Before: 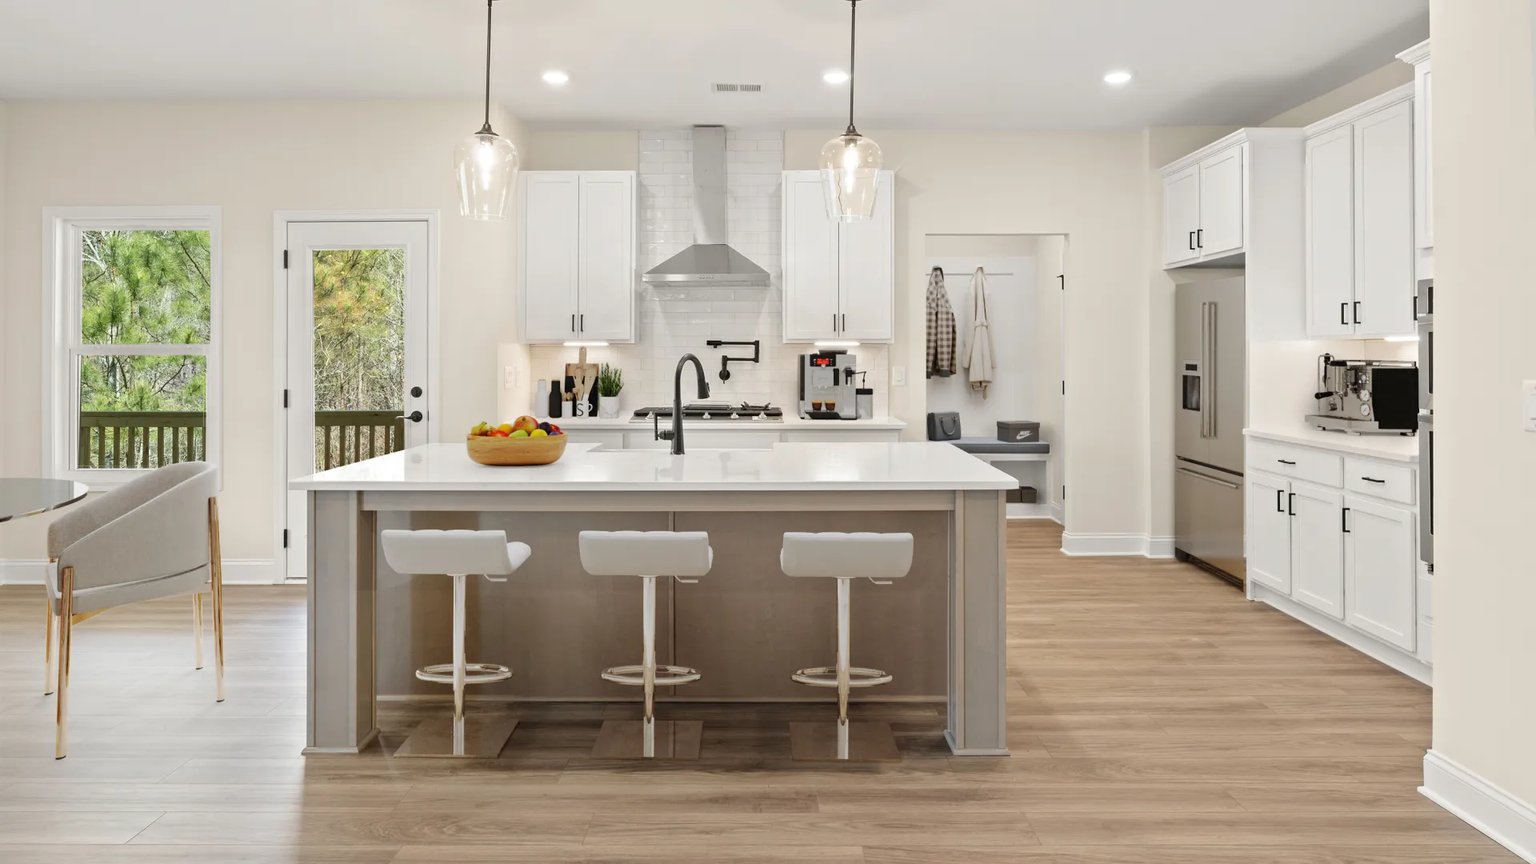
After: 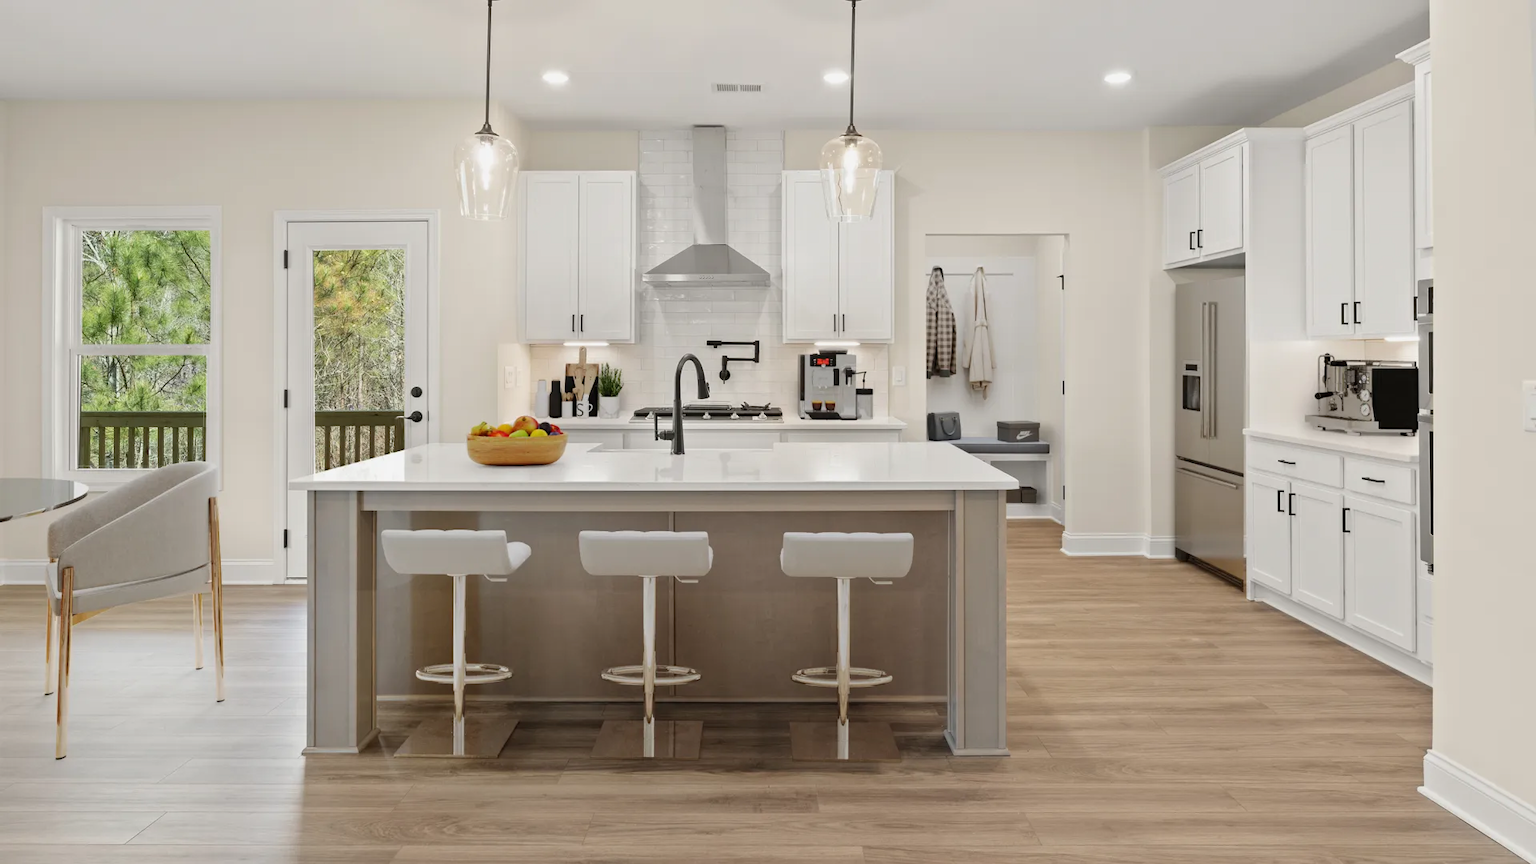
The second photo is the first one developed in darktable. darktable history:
exposure: exposure -0.143 EV, compensate exposure bias true, compensate highlight preservation false
